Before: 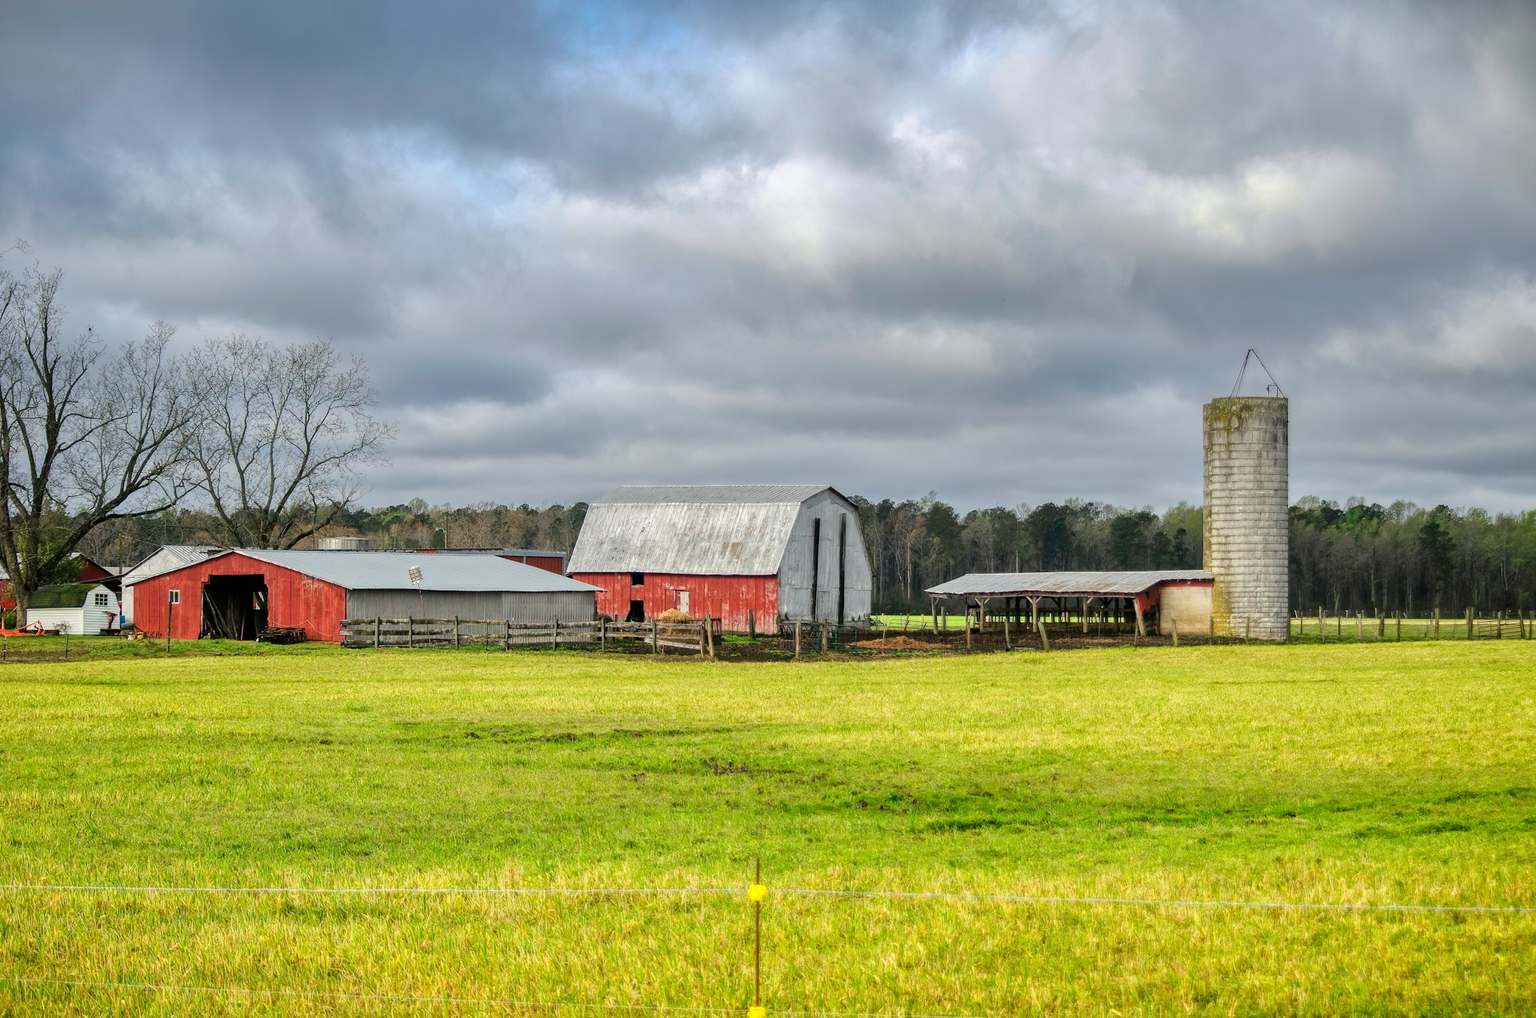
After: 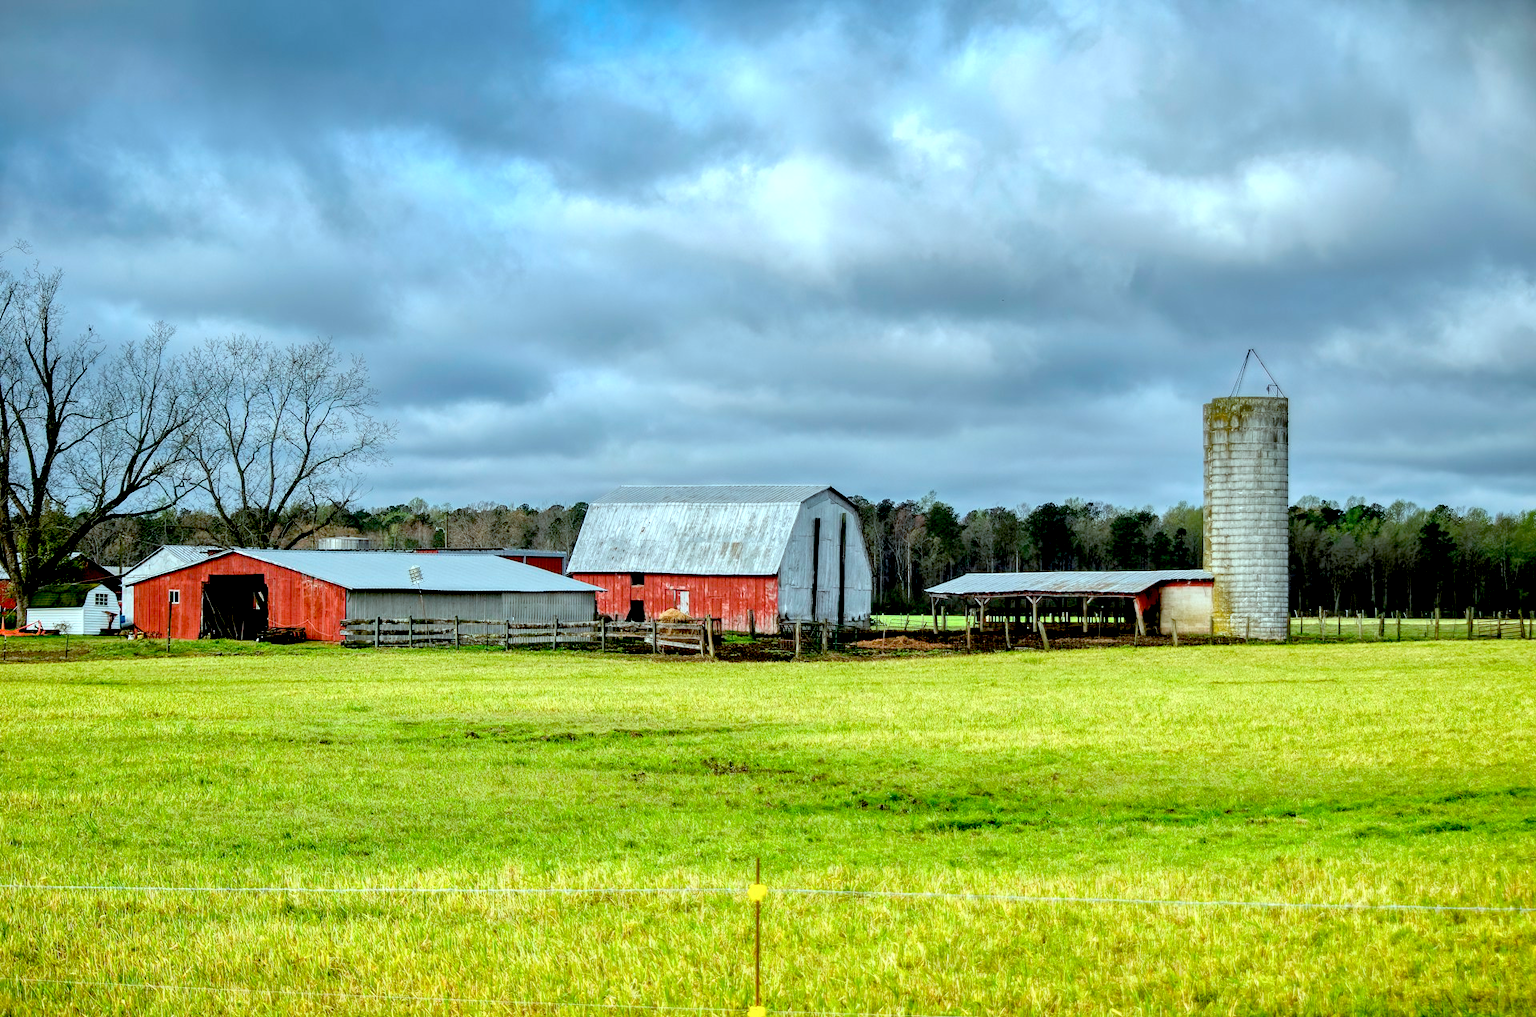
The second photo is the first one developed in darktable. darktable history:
color correction: highlights a* -11.71, highlights b* -15.58
white balance: emerald 1
exposure: black level correction 0.031, exposure 0.304 EV, compensate highlight preservation false
